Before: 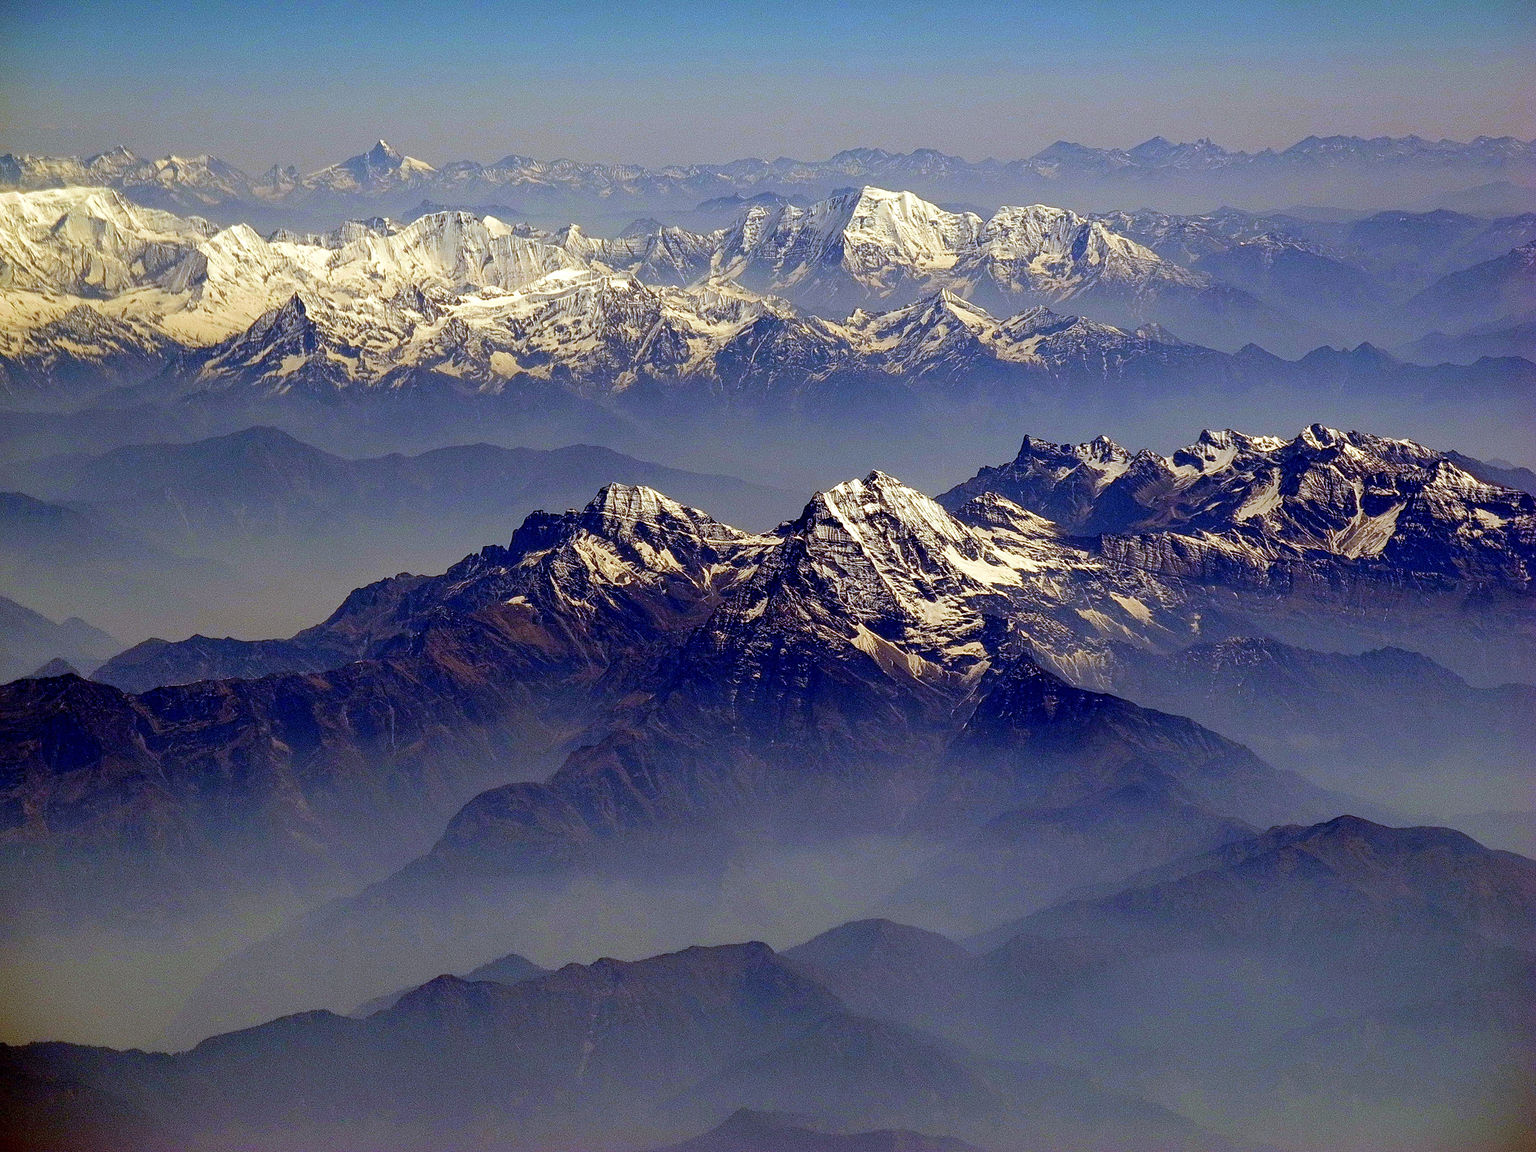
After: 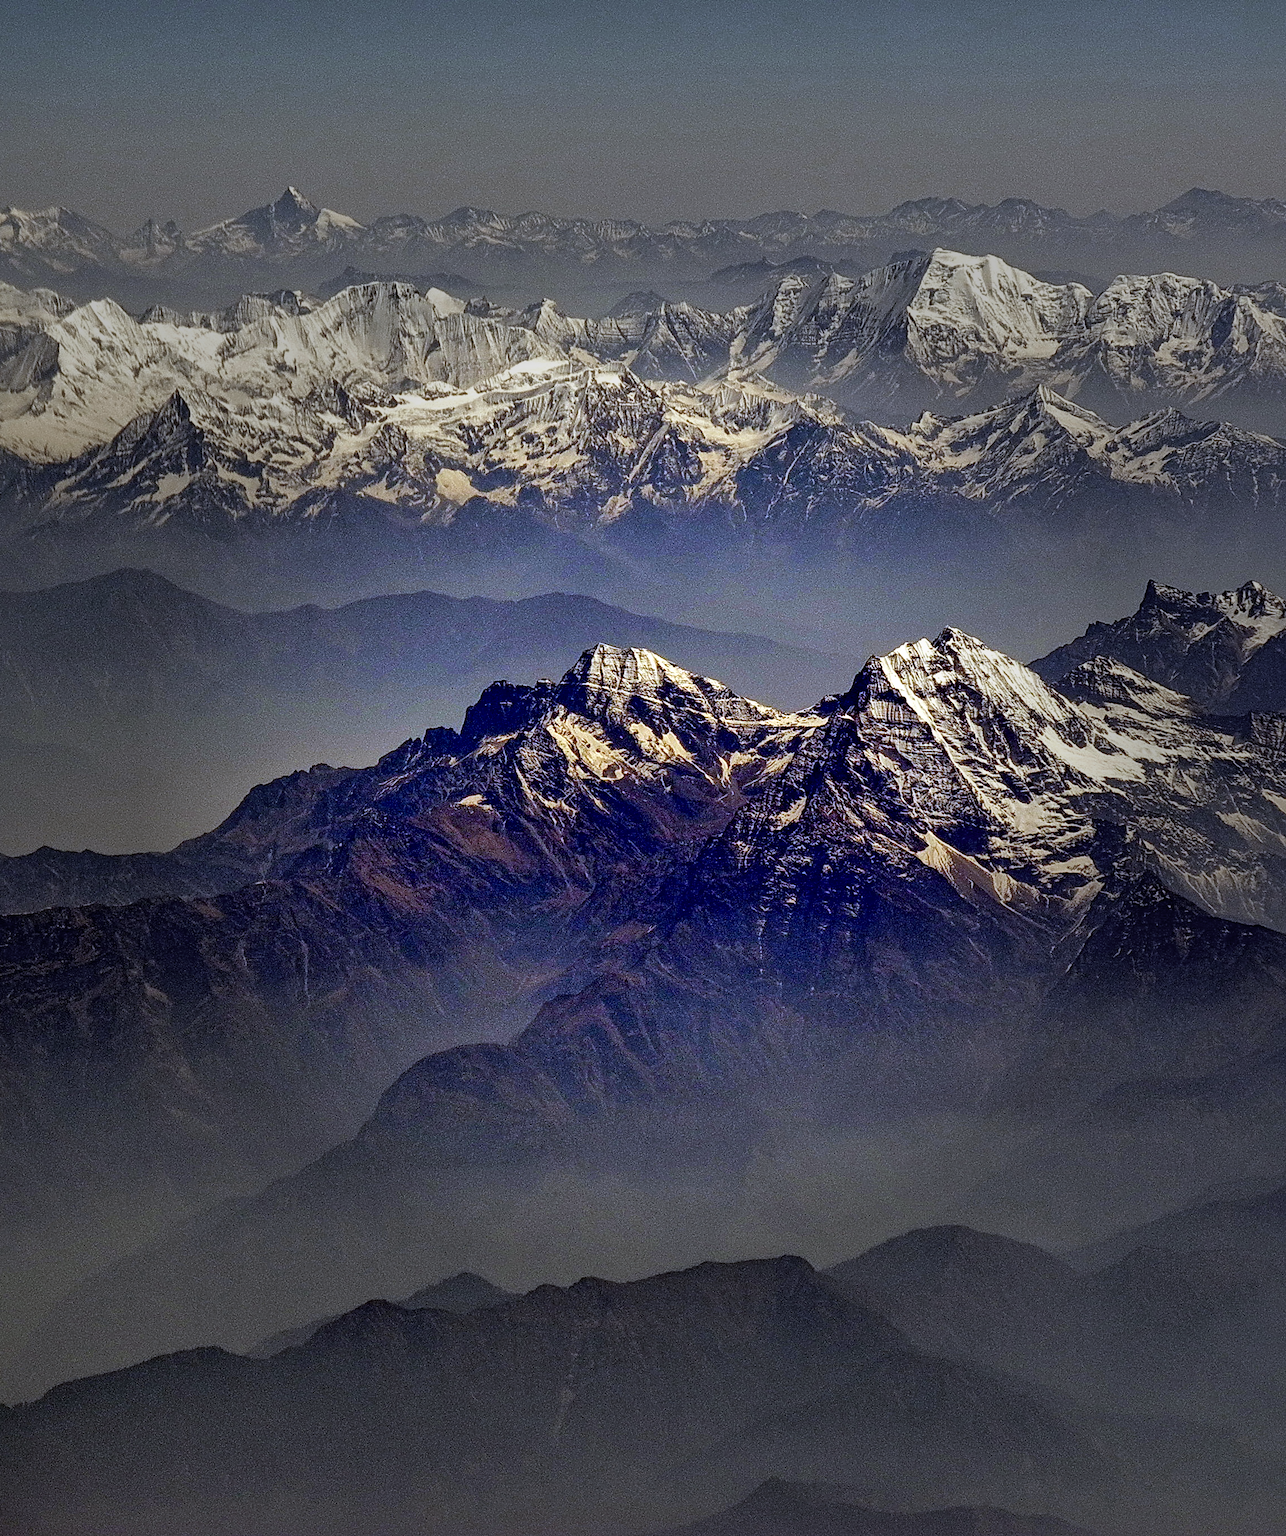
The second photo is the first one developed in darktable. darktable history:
local contrast: mode bilateral grid, contrast 25, coarseness 60, detail 151%, midtone range 0.2
vignetting: fall-off start 31.28%, fall-off radius 34.64%, brightness -0.575
crop: left 10.644%, right 26.528%
